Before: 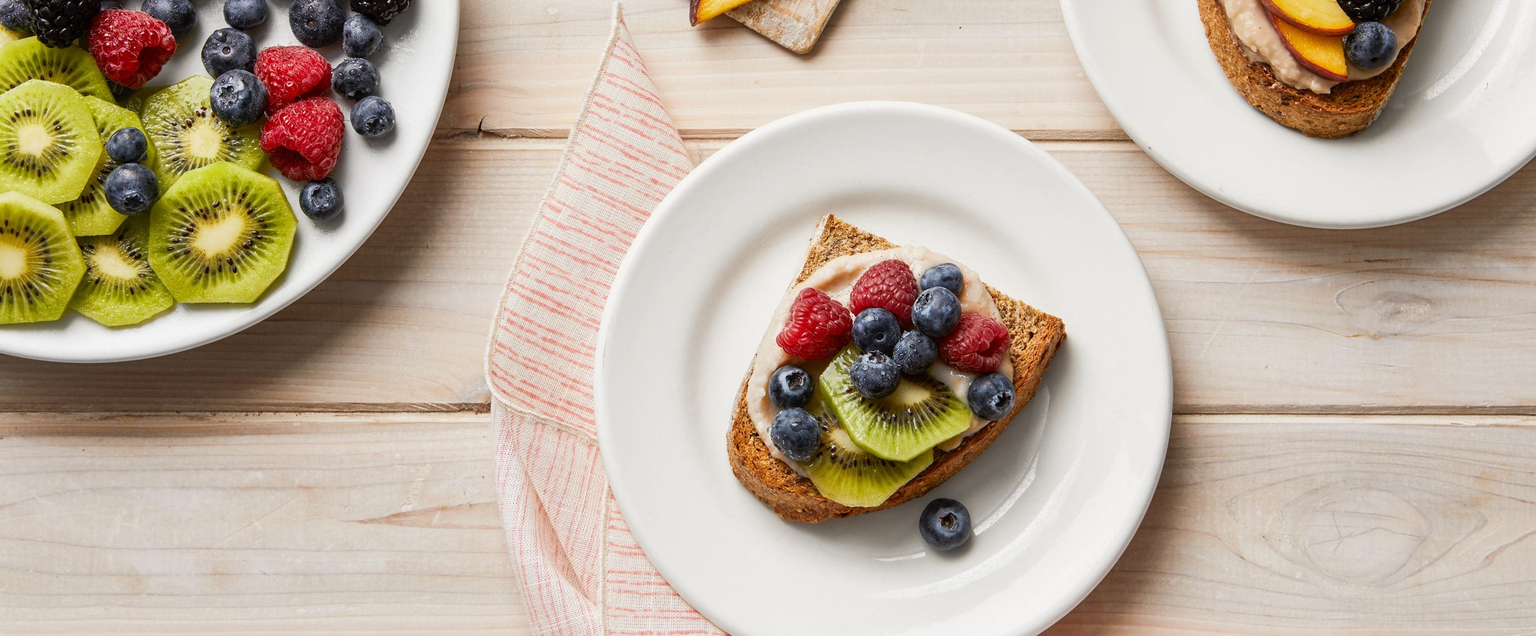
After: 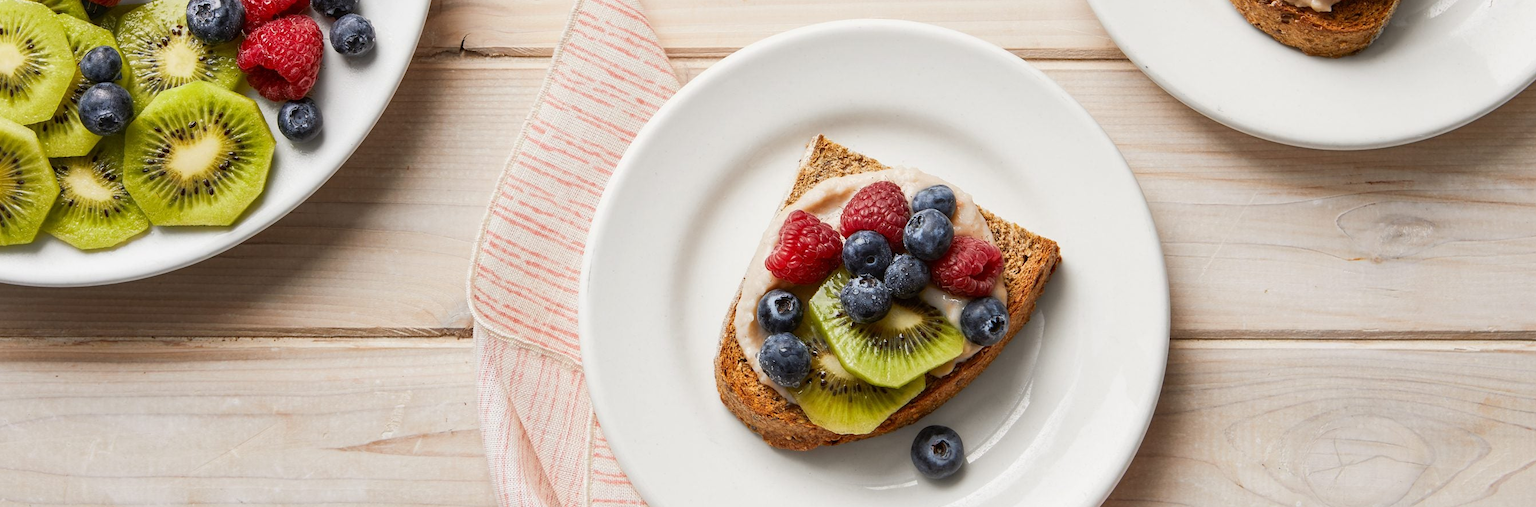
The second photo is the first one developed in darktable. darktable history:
crop and rotate: left 1.898%, top 13.018%, right 0.23%, bottom 8.836%
